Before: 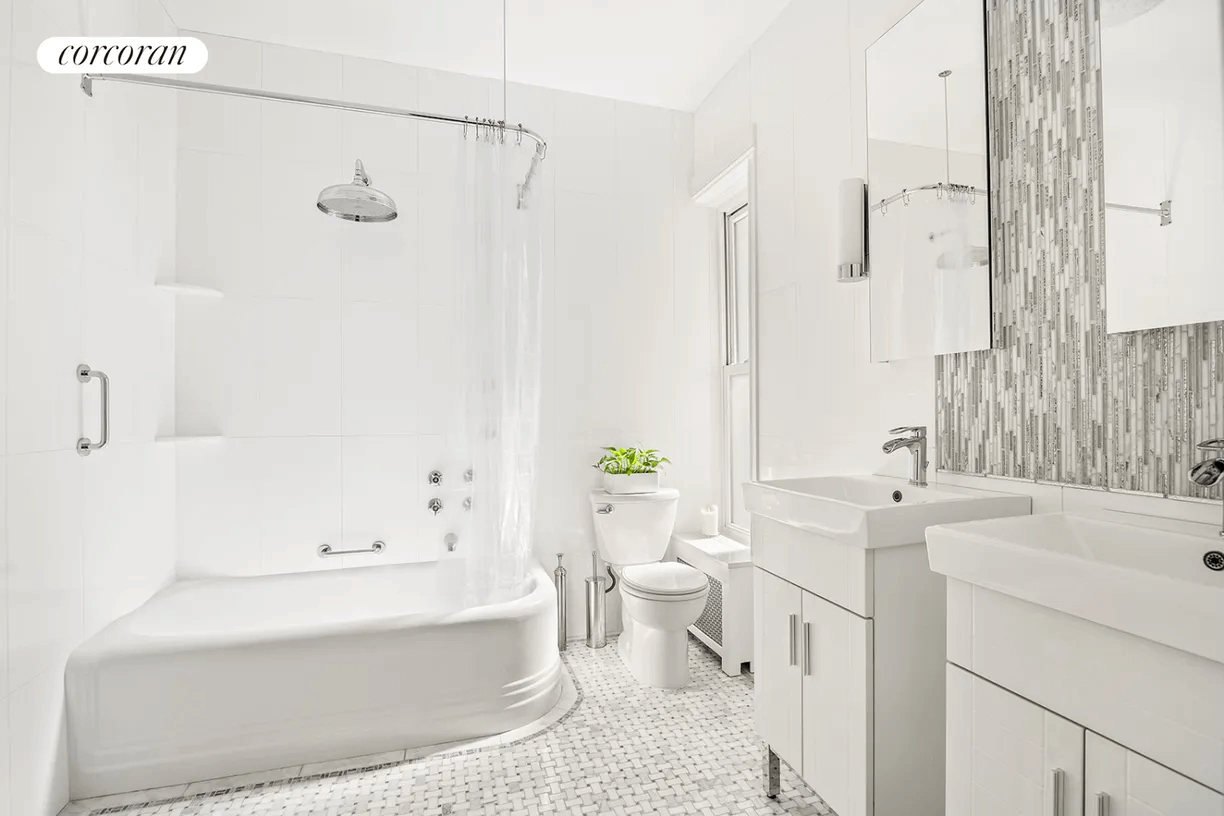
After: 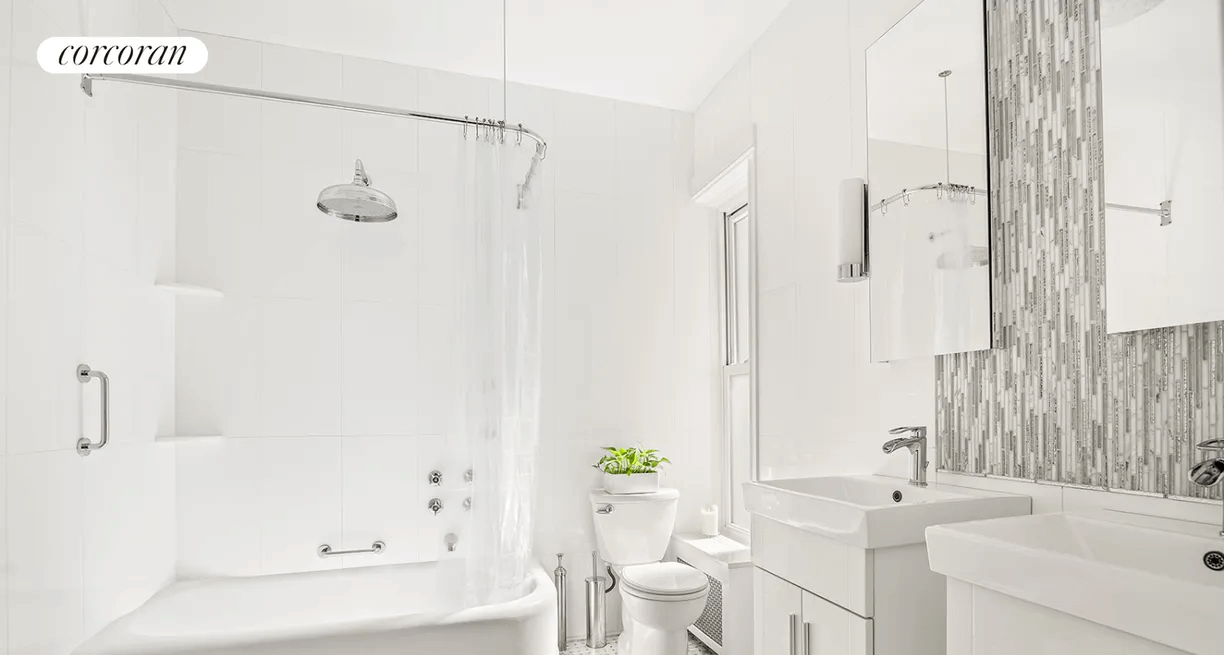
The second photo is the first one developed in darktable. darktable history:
crop: bottom 19.629%
